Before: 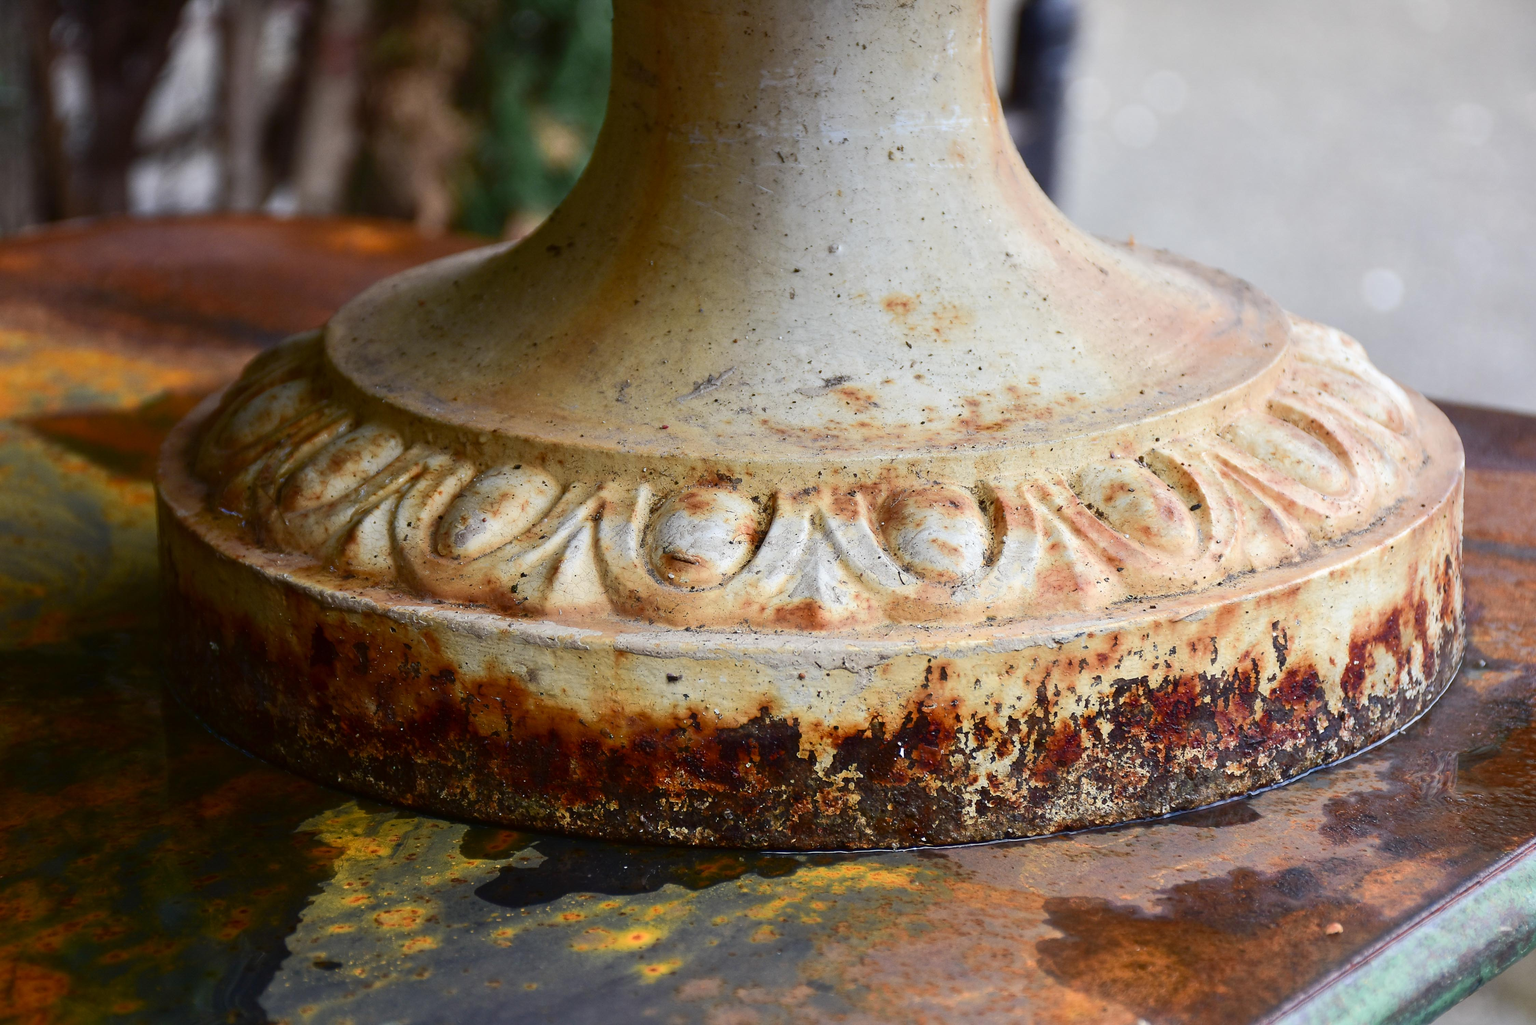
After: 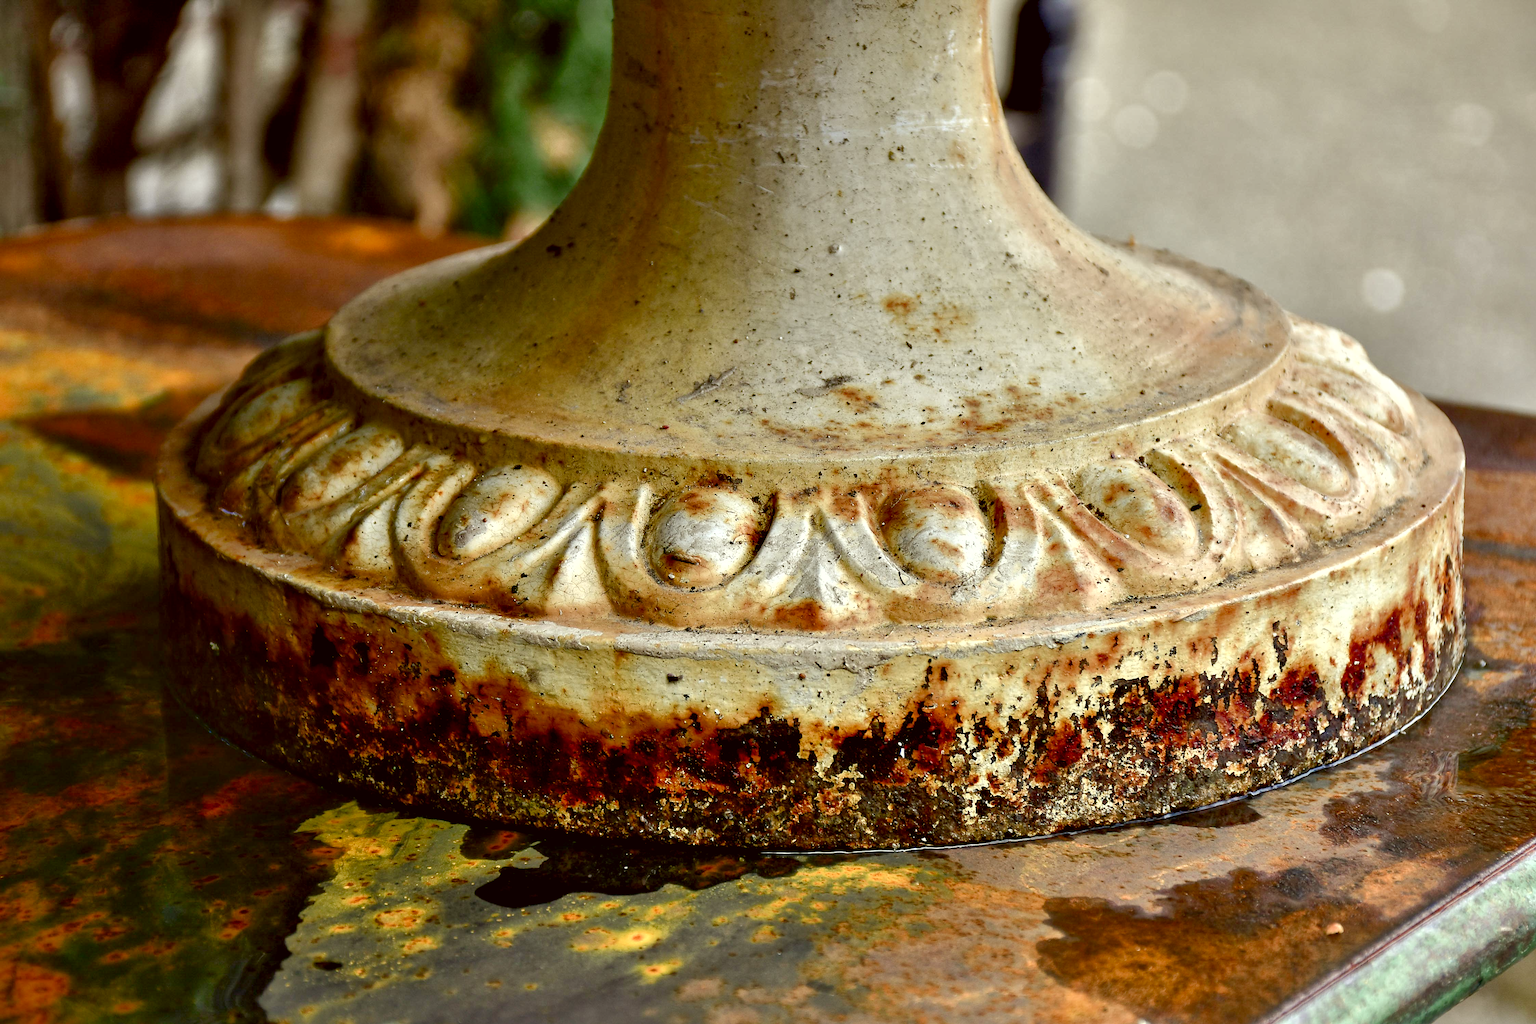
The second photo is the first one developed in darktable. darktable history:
color correction: highlights a* -1.54, highlights b* 10.59, shadows a* 0.846, shadows b* 19.99
shadows and highlights: highlights color adjustment 0.395%
contrast equalizer: y [[0.6 ×6], [0.55 ×6], [0 ×6], [0 ×6], [0 ×6]]
color balance rgb: perceptual saturation grading › global saturation -0.07%, perceptual saturation grading › highlights -19.877%, perceptual saturation grading › shadows 20.418%
